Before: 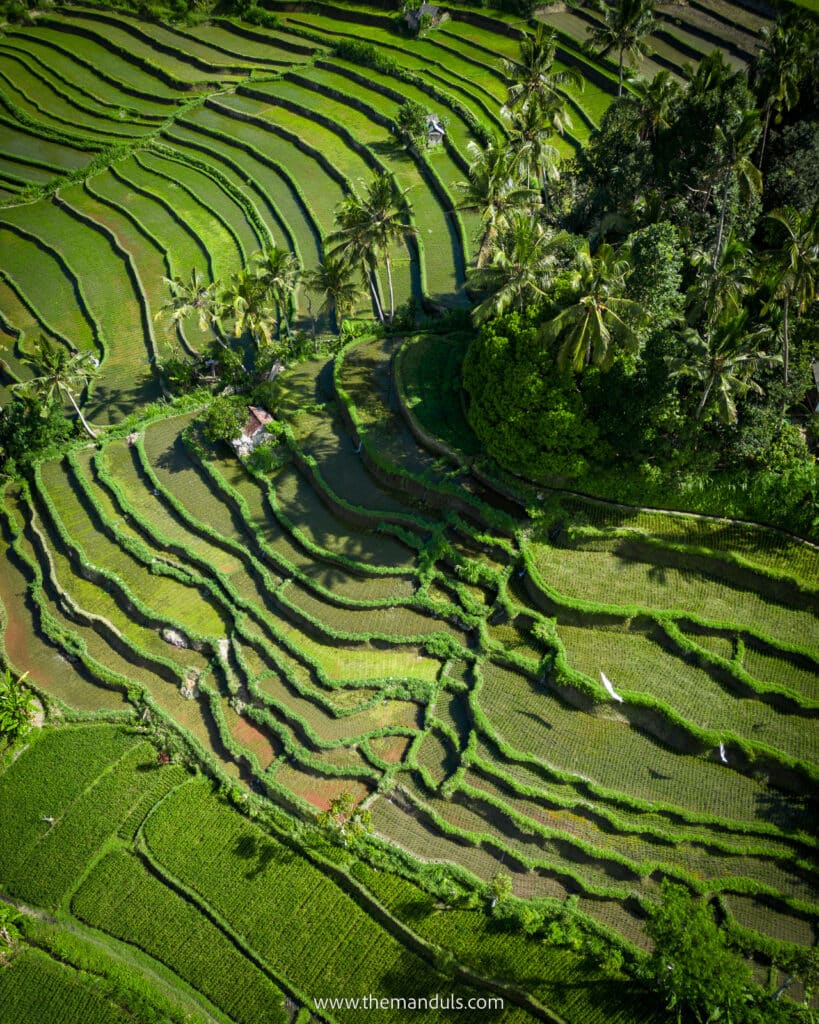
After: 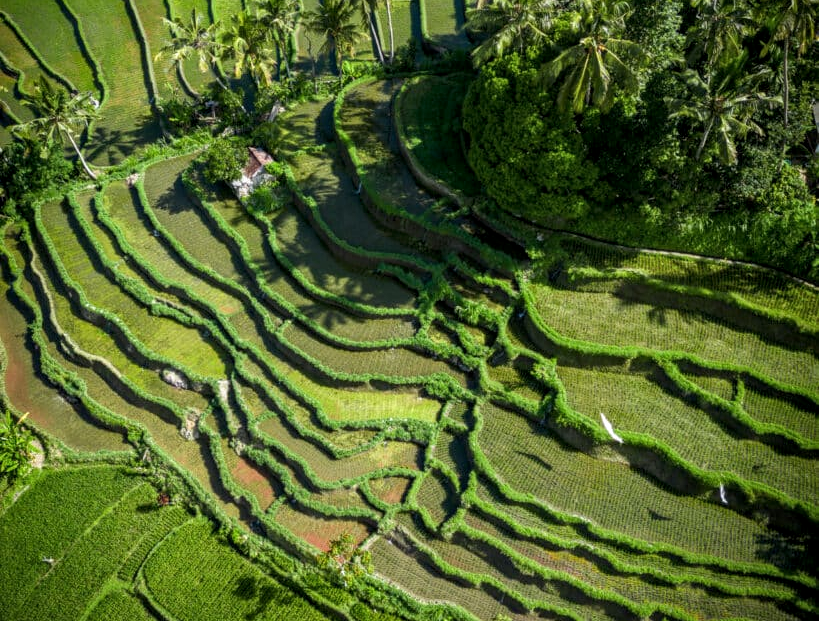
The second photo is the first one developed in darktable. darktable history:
local contrast: on, module defaults
crop and rotate: top 25.357%, bottom 13.942%
